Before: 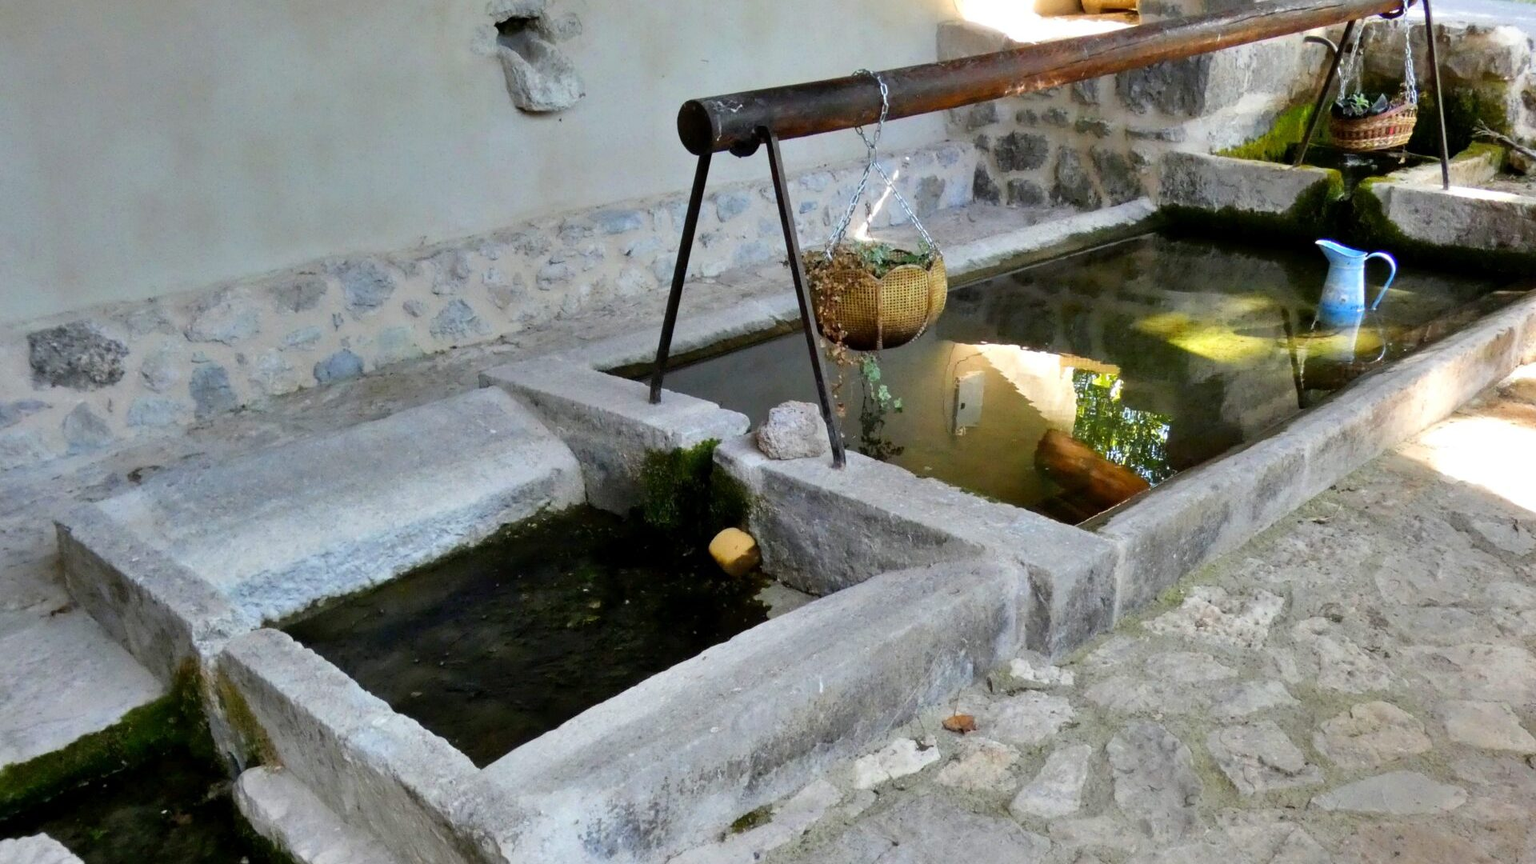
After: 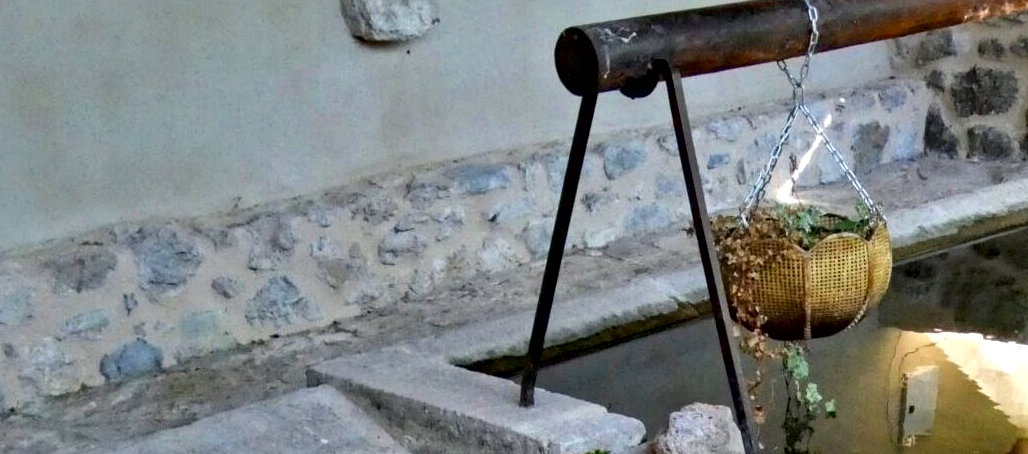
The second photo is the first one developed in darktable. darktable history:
crop: left 15.222%, top 9.089%, right 31.215%, bottom 48.871%
local contrast: mode bilateral grid, contrast 19, coarseness 20, detail 150%, midtone range 0.2
haze removal: compatibility mode true, adaptive false
